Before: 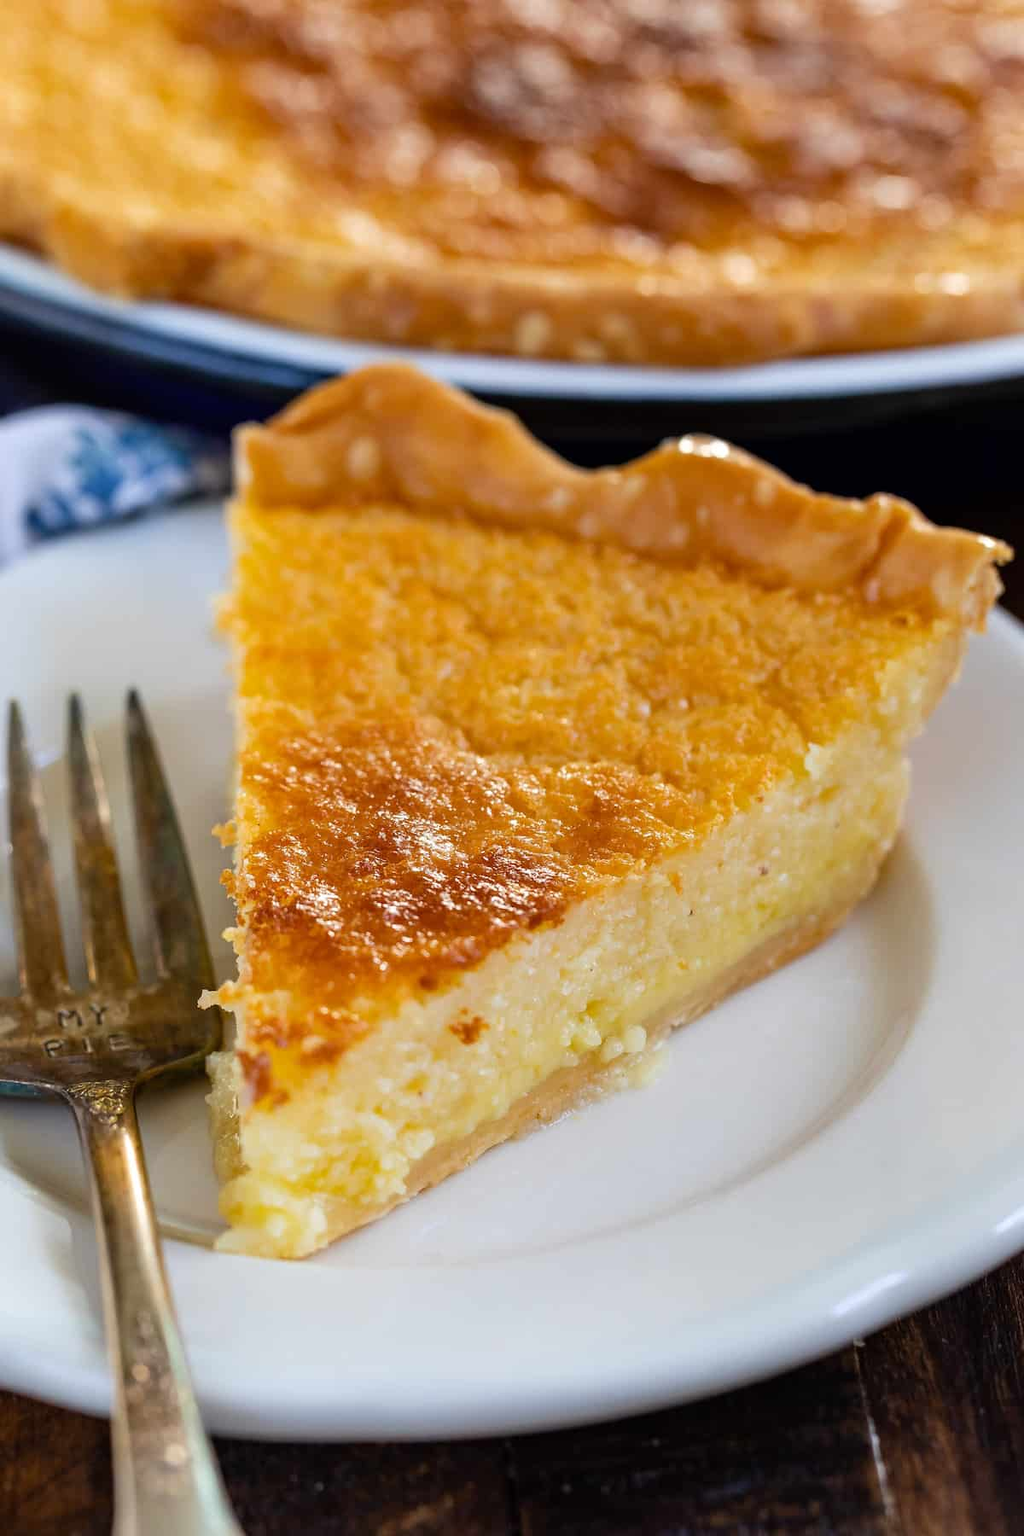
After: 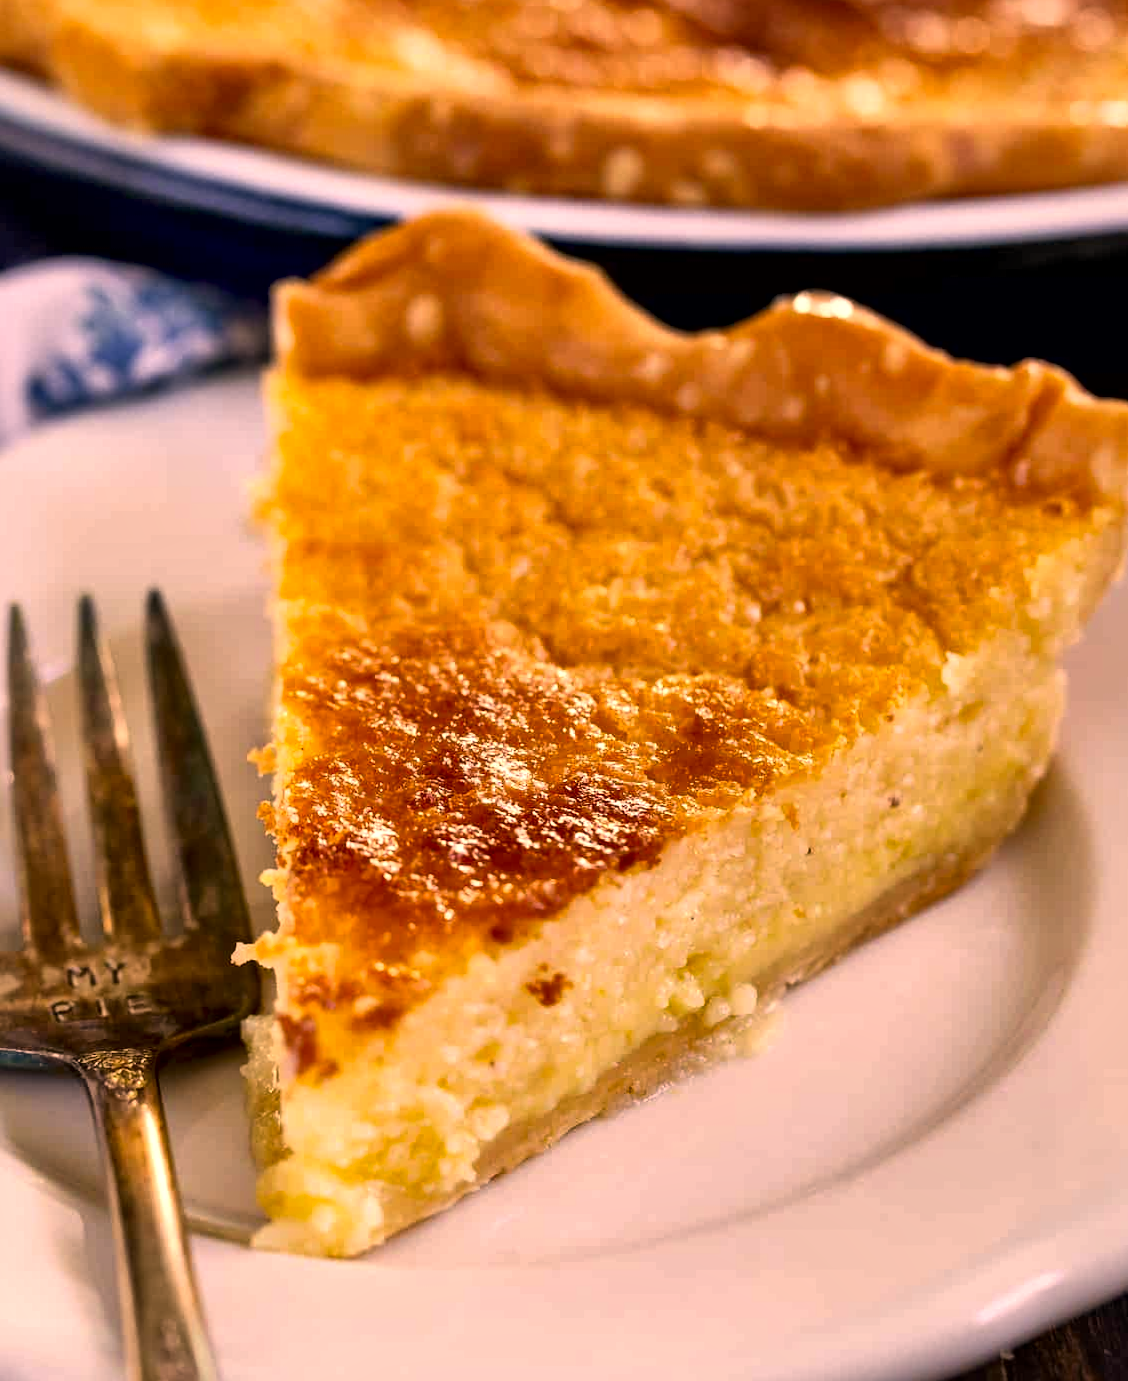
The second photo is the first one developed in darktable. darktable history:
color correction: highlights a* 22.13, highlights b* 22.51
crop and rotate: angle 0.108°, top 12.021%, right 5.696%, bottom 11.036%
local contrast: mode bilateral grid, contrast 70, coarseness 75, detail 180%, midtone range 0.2
